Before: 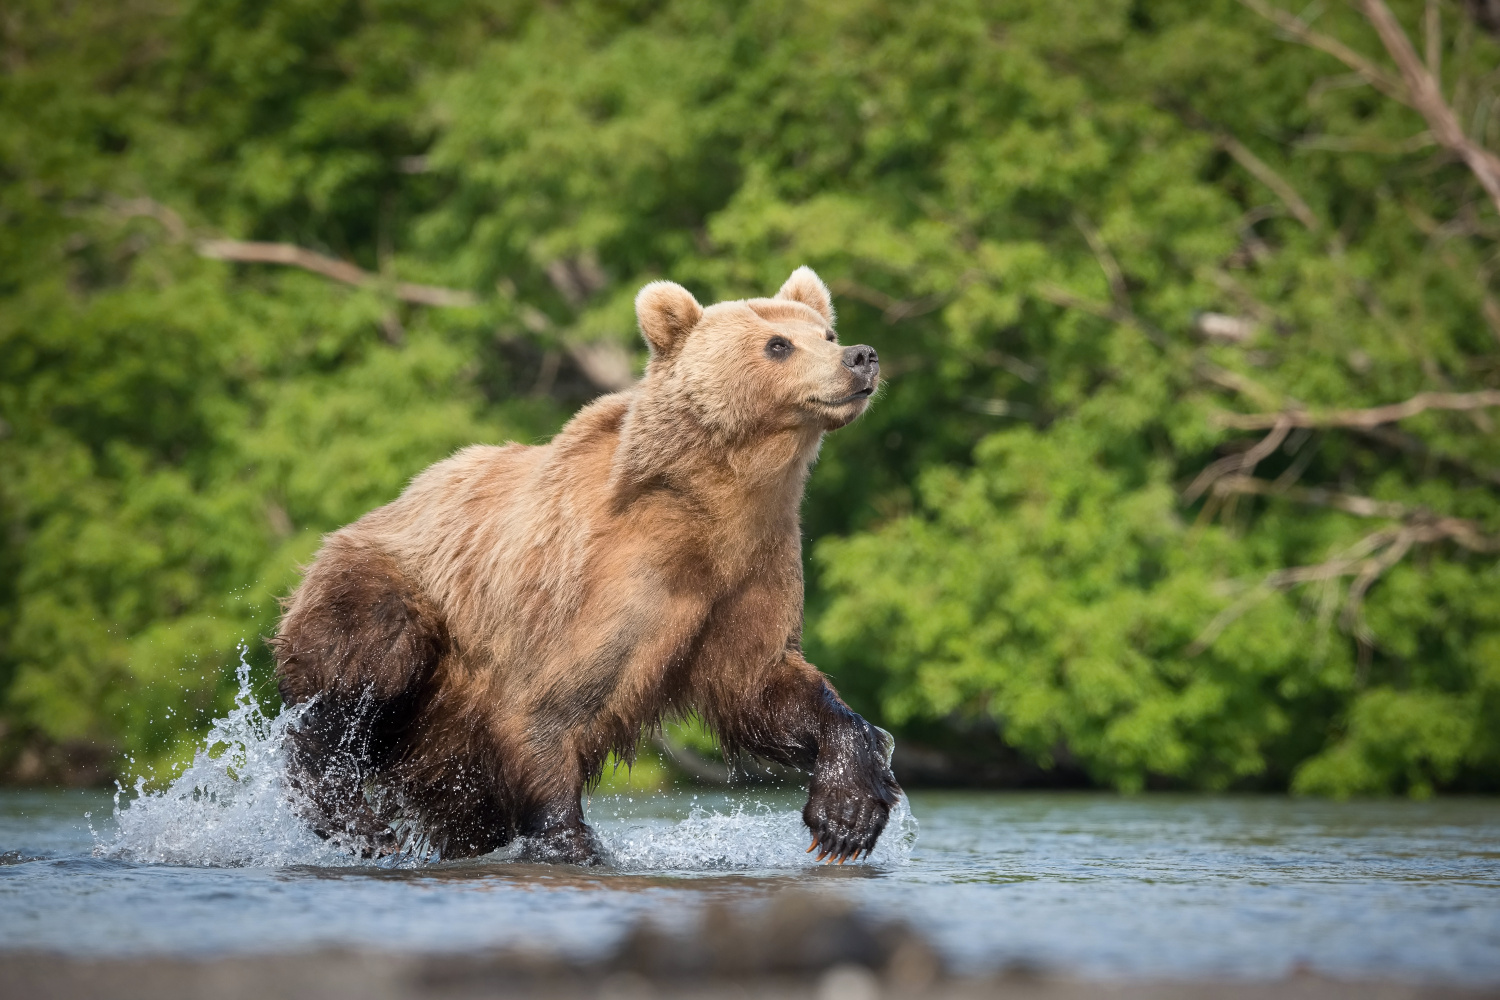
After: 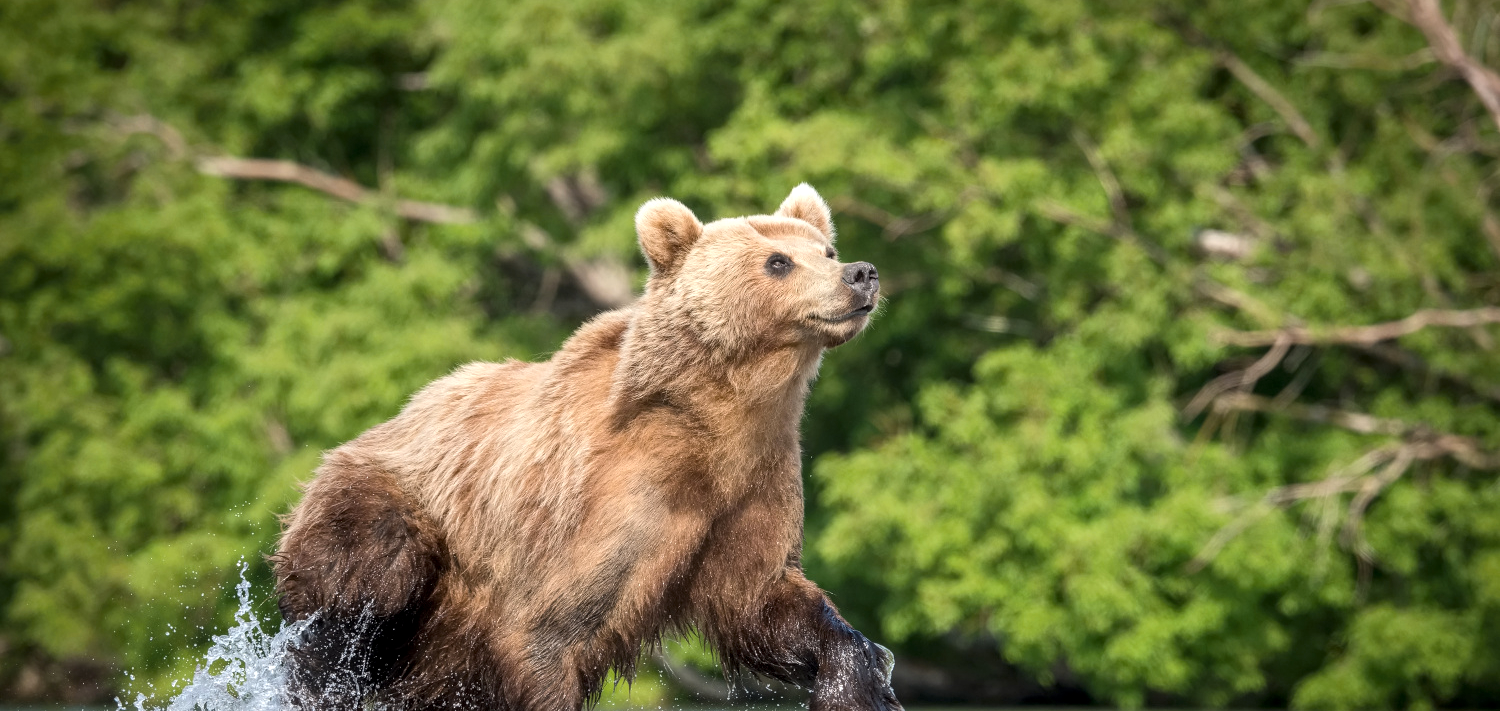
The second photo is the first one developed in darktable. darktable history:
tone equalizer: edges refinement/feathering 500, mask exposure compensation -1.57 EV, preserve details no
exposure: exposure 0.204 EV, compensate highlight preservation false
crop and rotate: top 8.379%, bottom 20.46%
local contrast: on, module defaults
